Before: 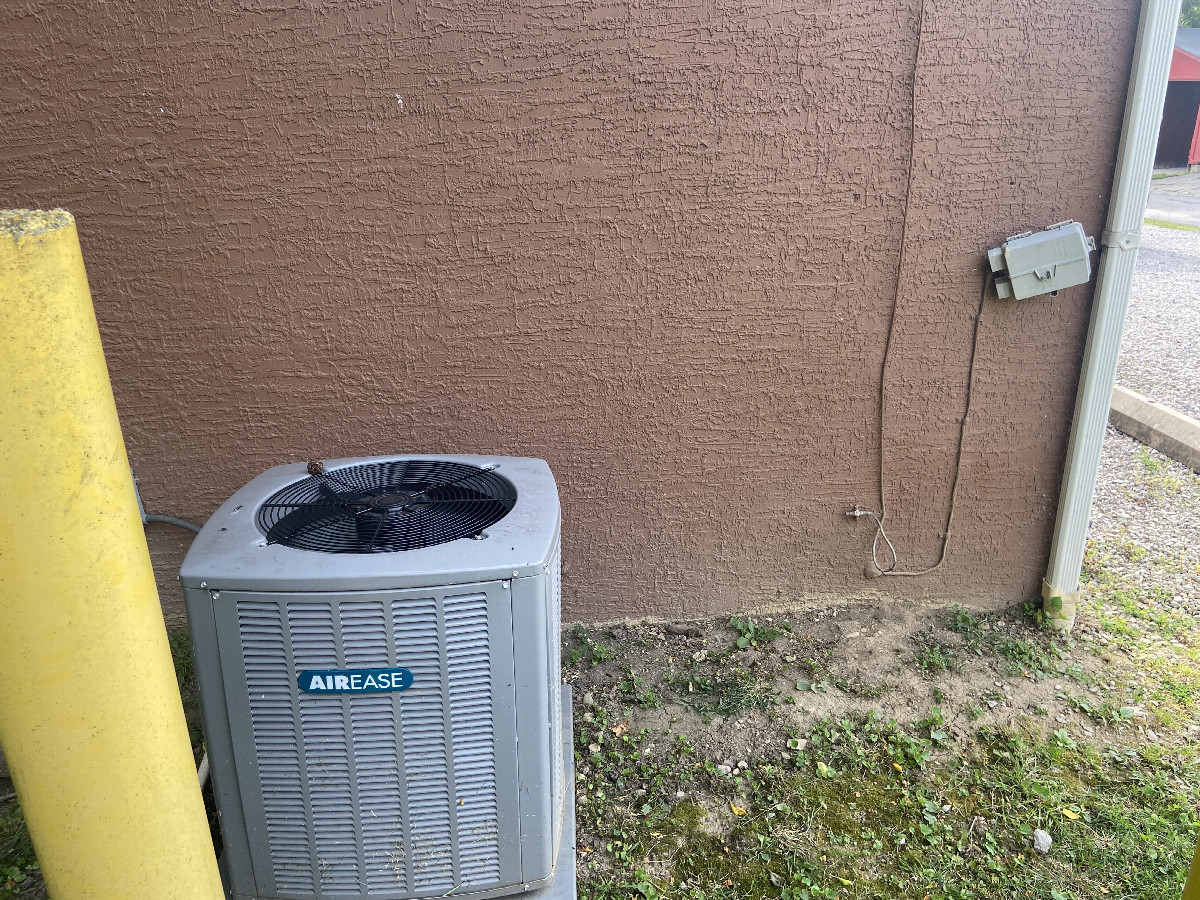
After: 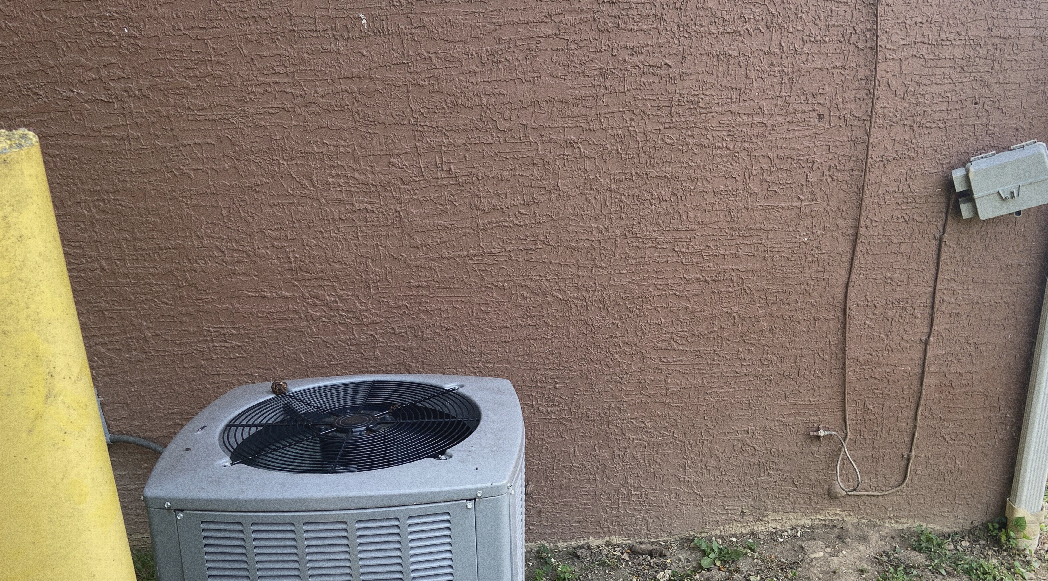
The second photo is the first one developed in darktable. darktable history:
crop: left 3.015%, top 8.969%, right 9.647%, bottom 26.457%
contrast brightness saturation: contrast -0.08, brightness -0.04, saturation -0.11
grain: coarseness 0.09 ISO, strength 40%
